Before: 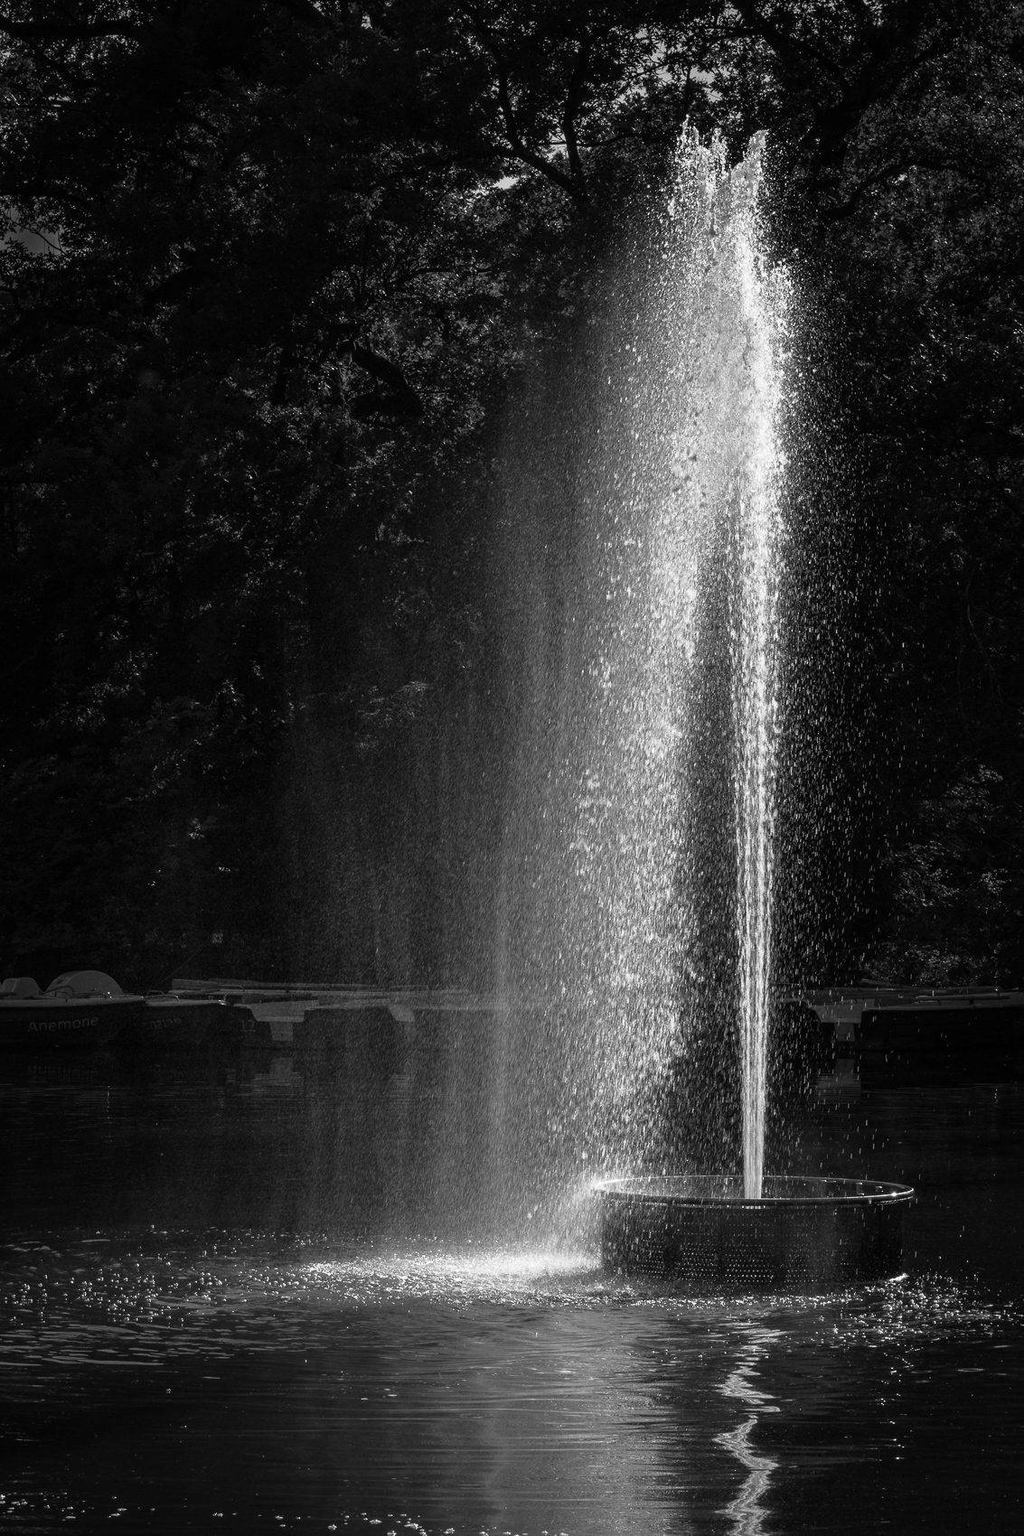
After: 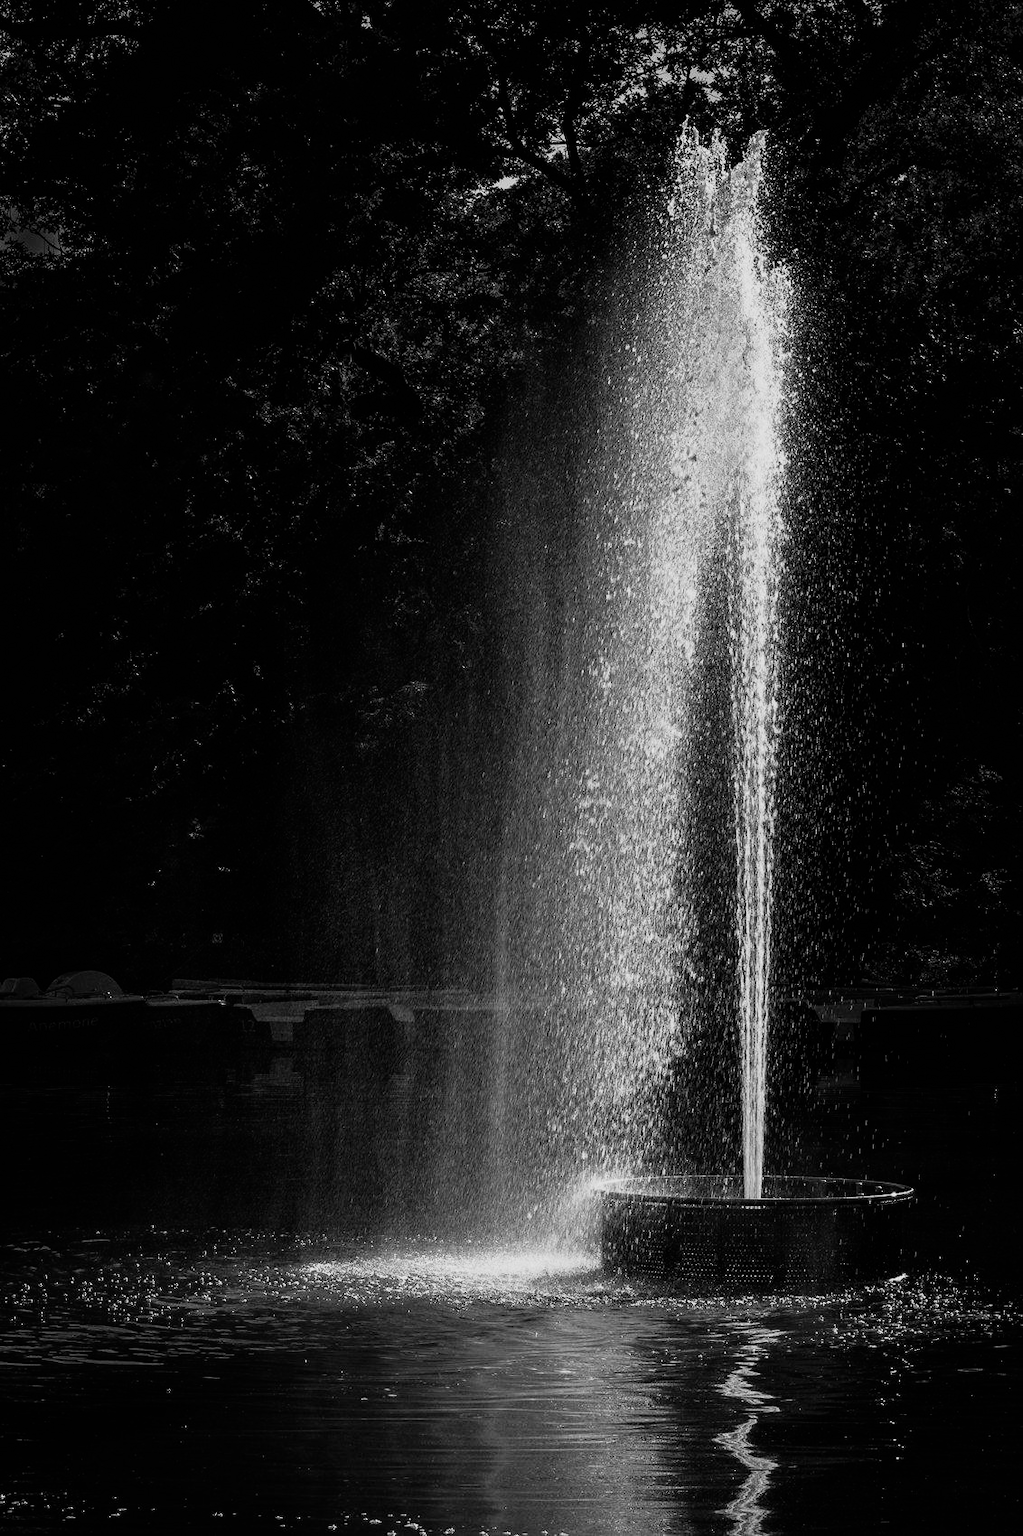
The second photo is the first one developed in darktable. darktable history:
sigmoid: contrast 1.7, skew 0.1, preserve hue 0%, red attenuation 0.1, red rotation 0.035, green attenuation 0.1, green rotation -0.017, blue attenuation 0.15, blue rotation -0.052, base primaries Rec2020
exposure: black level correction 0.001, exposure -0.2 EV, compensate highlight preservation false
